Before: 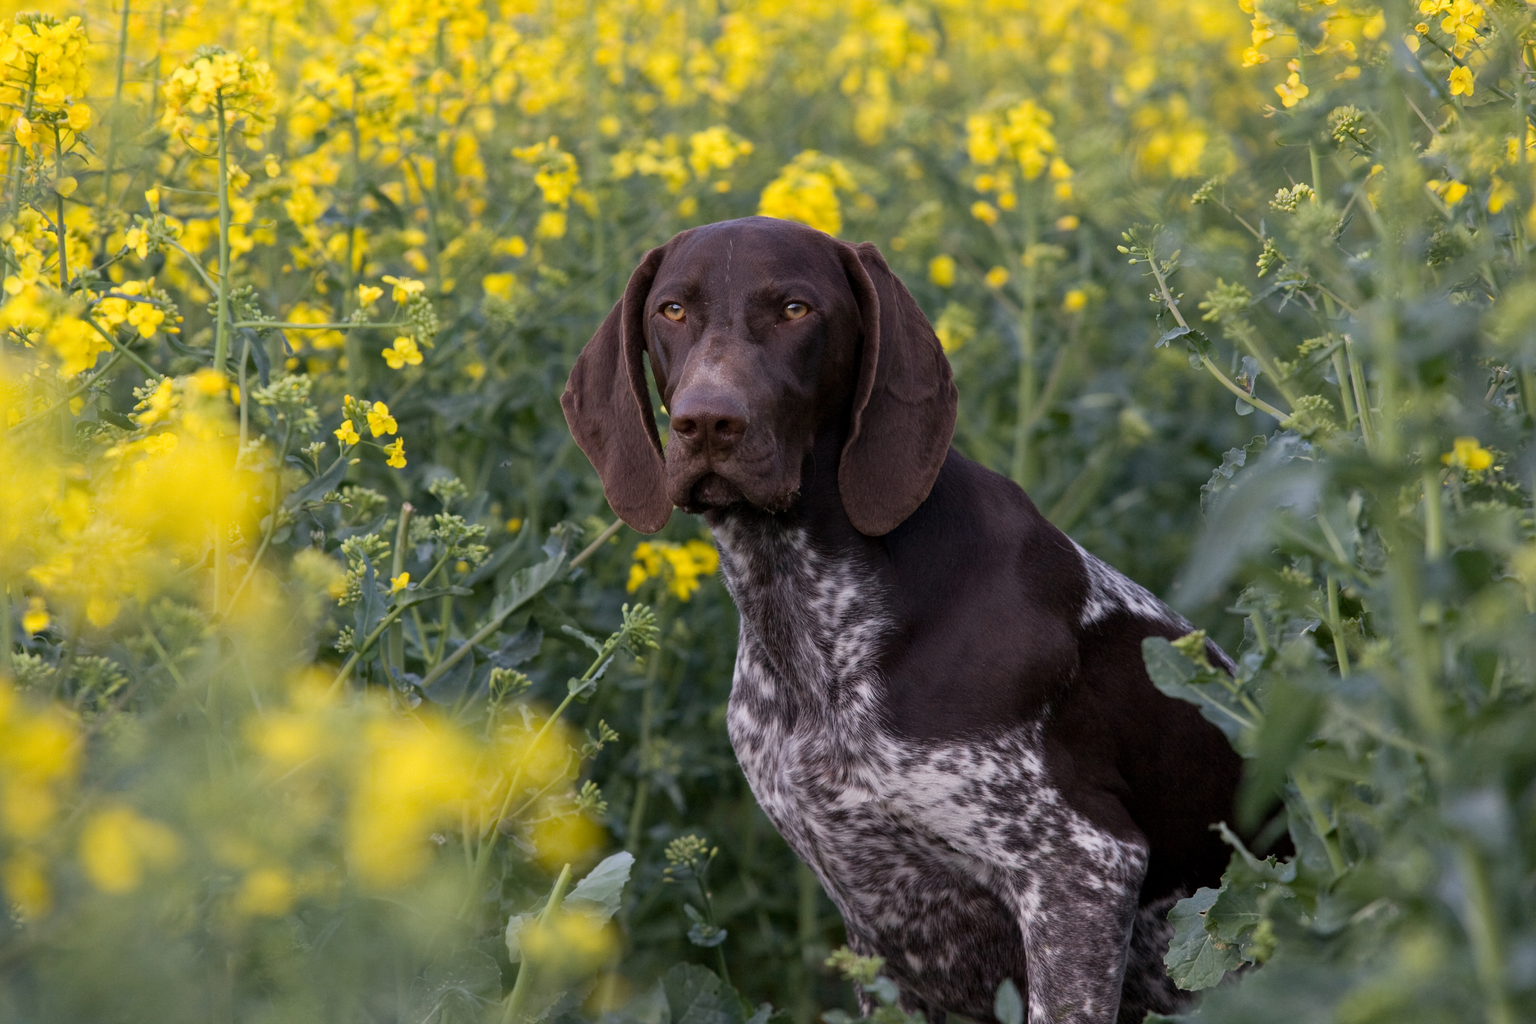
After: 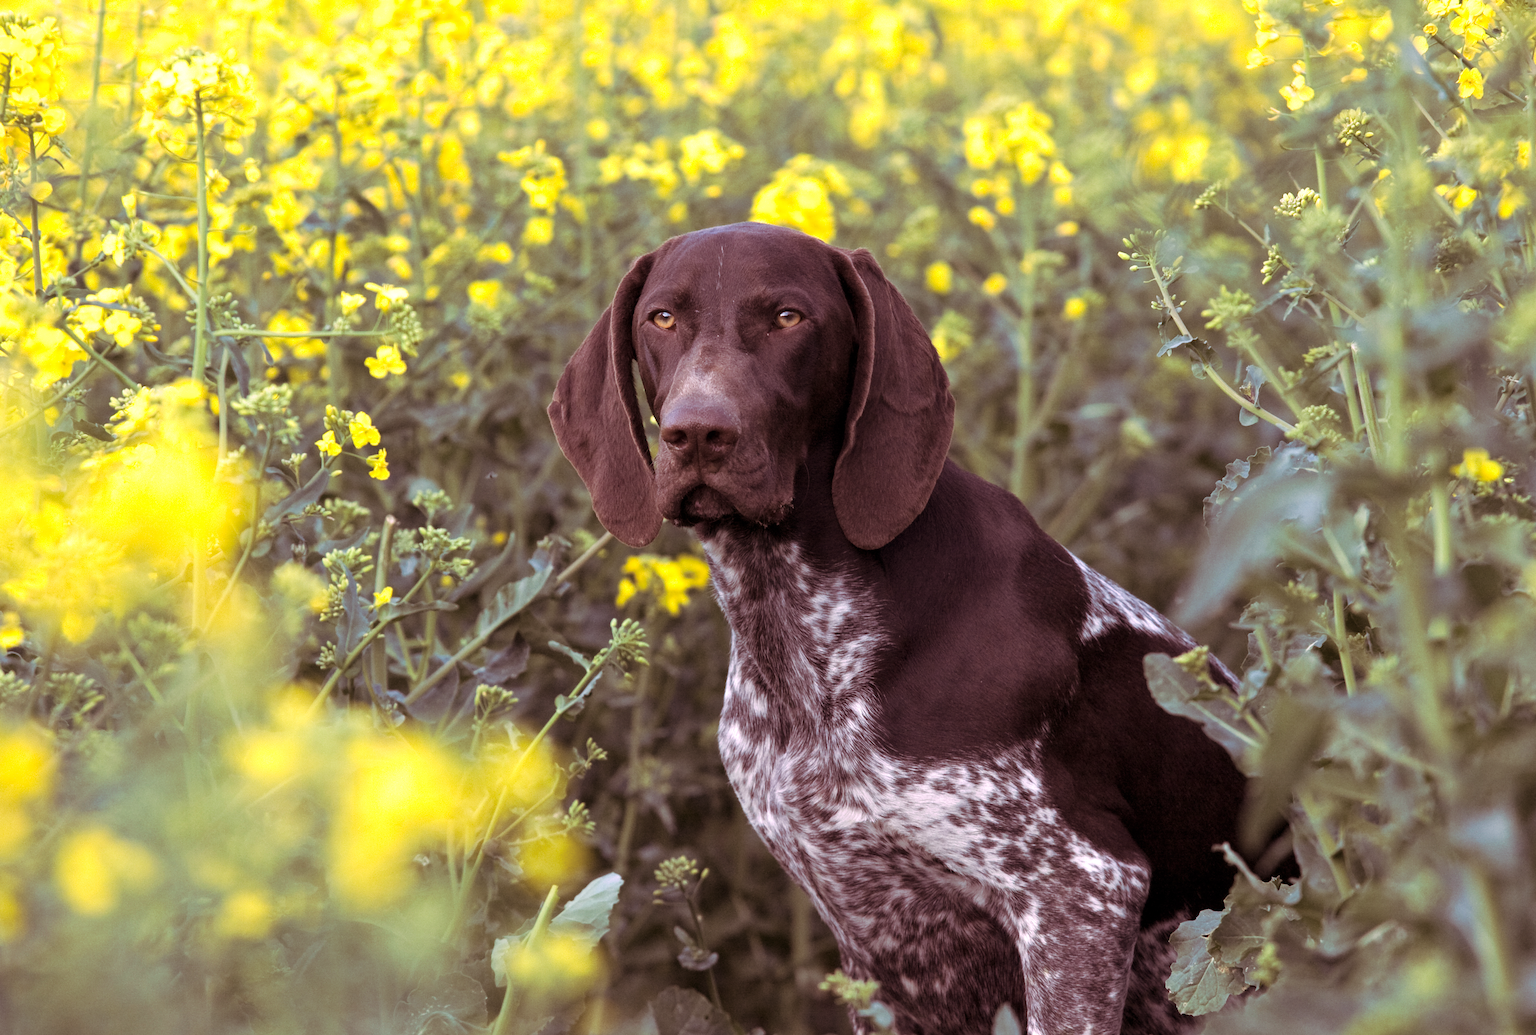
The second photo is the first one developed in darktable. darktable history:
exposure: exposure 0.74 EV, compensate highlight preservation false
crop and rotate: left 1.774%, right 0.633%, bottom 1.28%
split-toning: highlights › hue 298.8°, highlights › saturation 0.73, compress 41.76%
